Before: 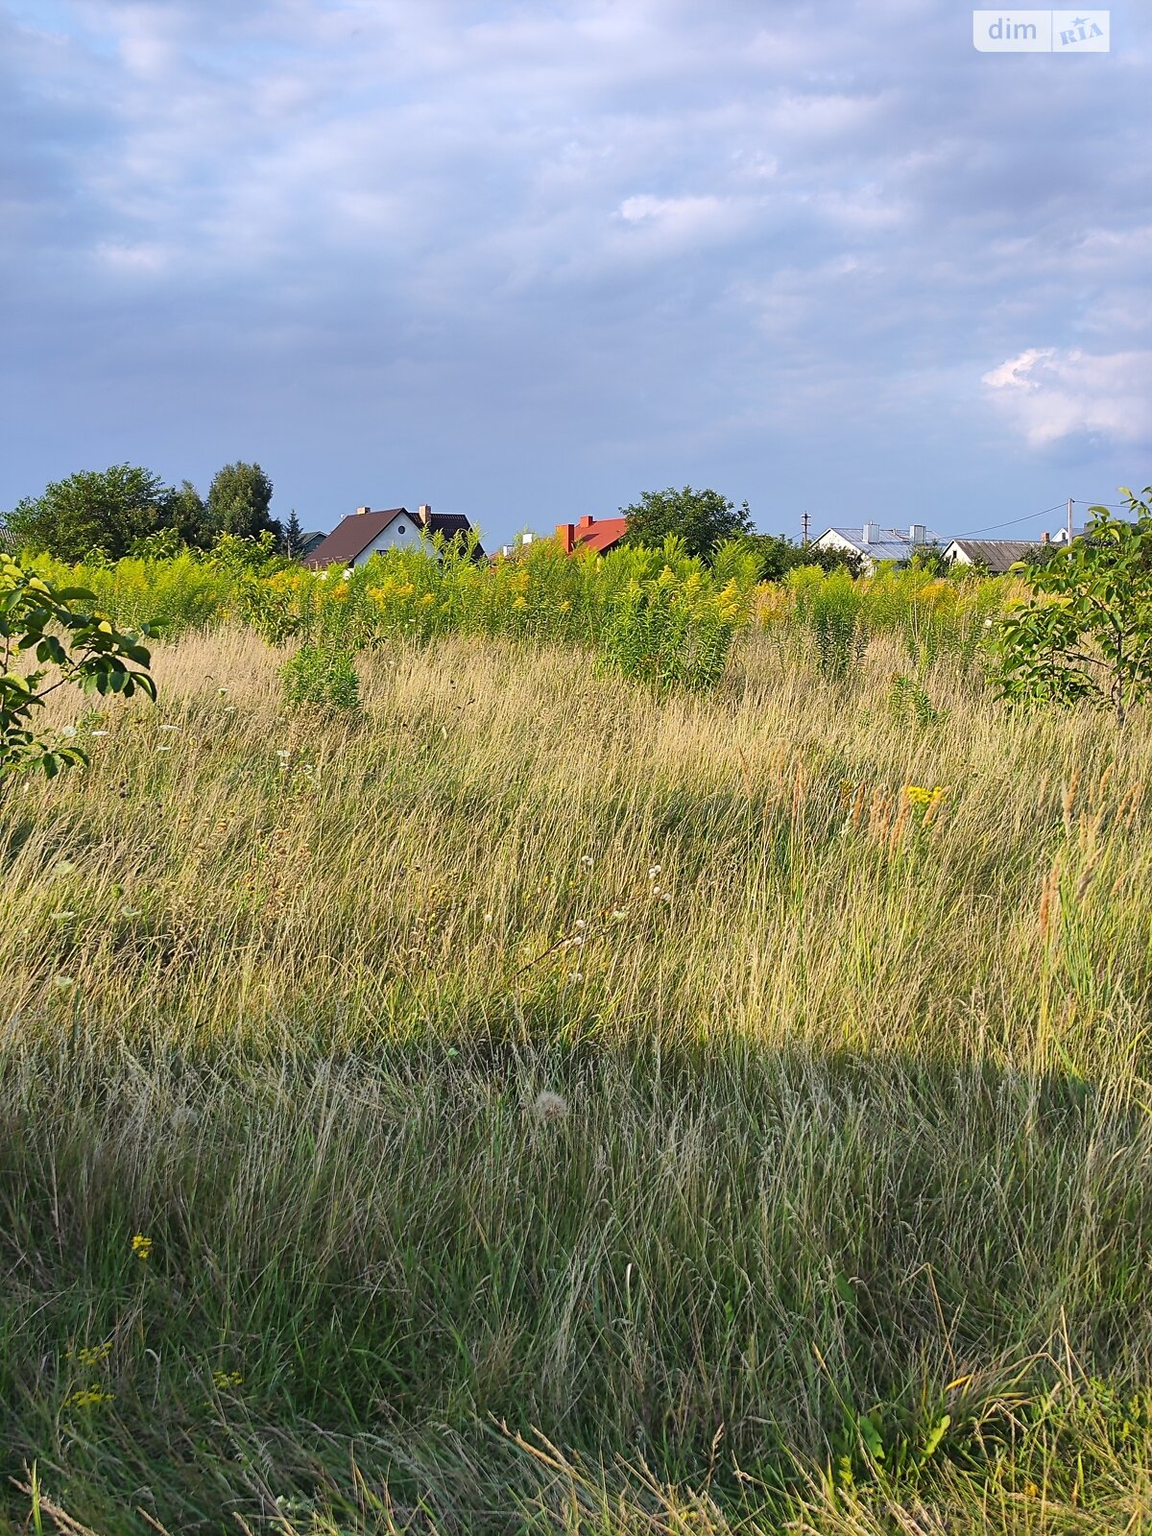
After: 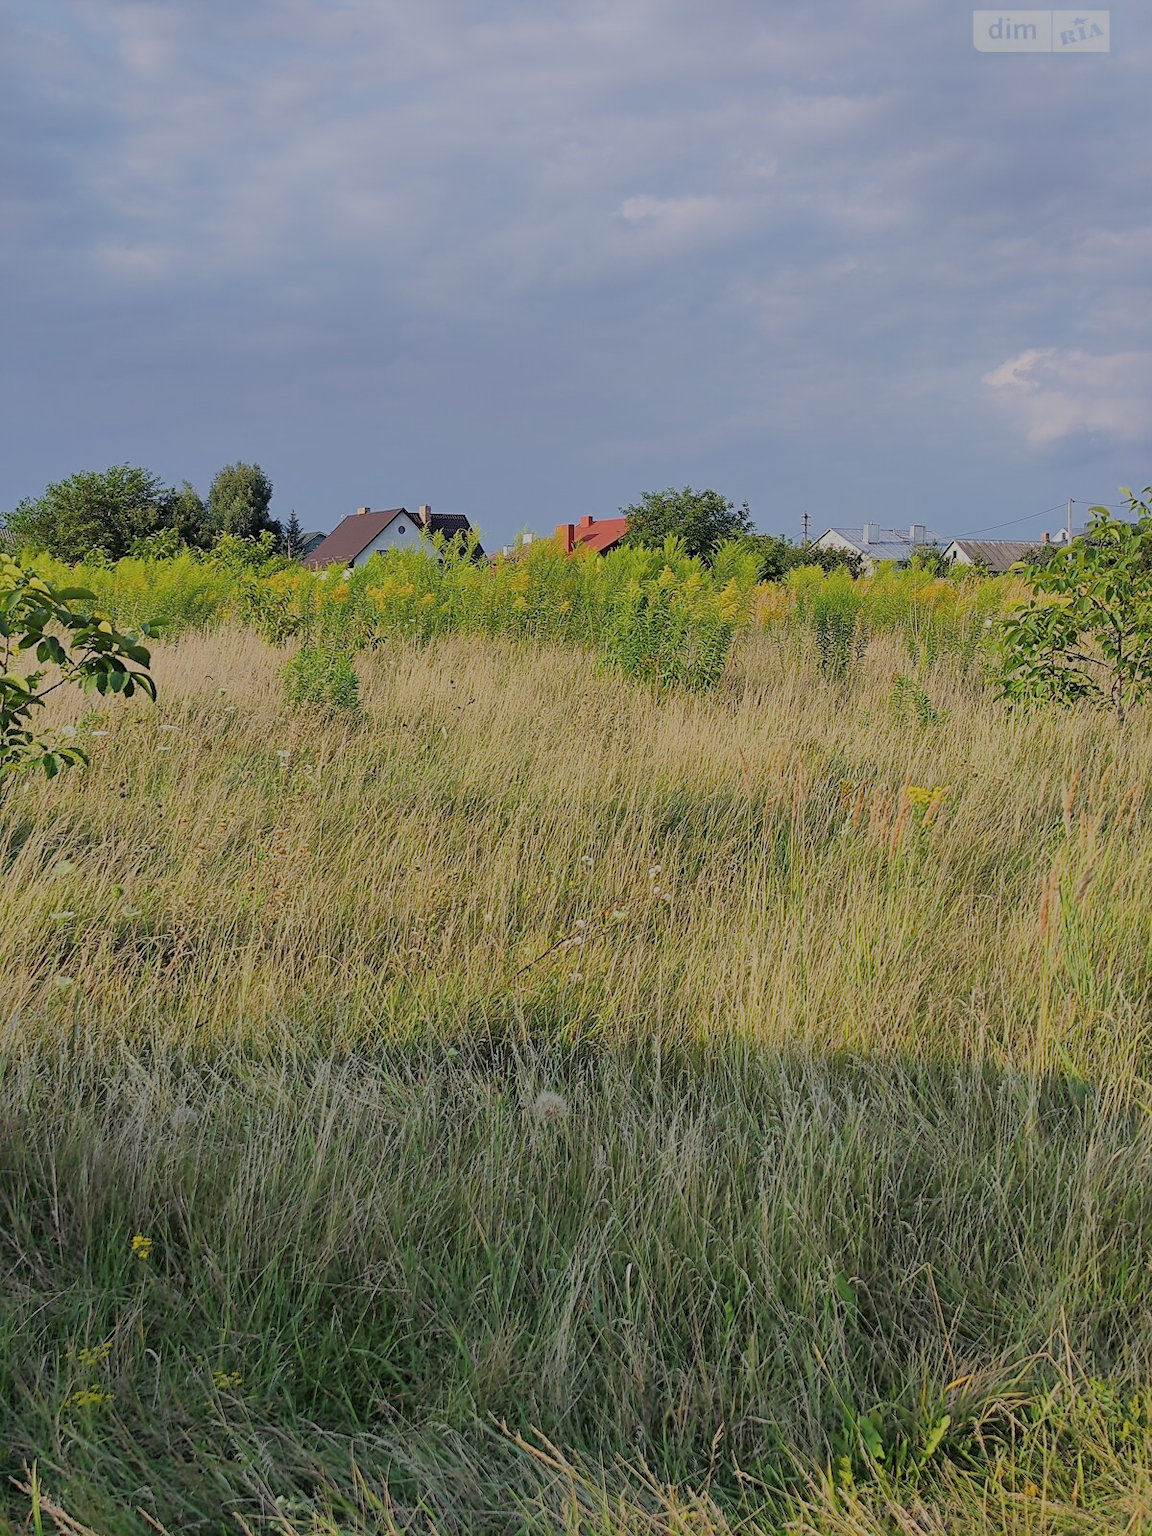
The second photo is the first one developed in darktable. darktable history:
filmic rgb: black relative exposure -7.07 EV, white relative exposure 5.98 EV, target black luminance 0%, hardness 2.75, latitude 61.22%, contrast 0.695, highlights saturation mix 10.27%, shadows ↔ highlights balance -0.064%
